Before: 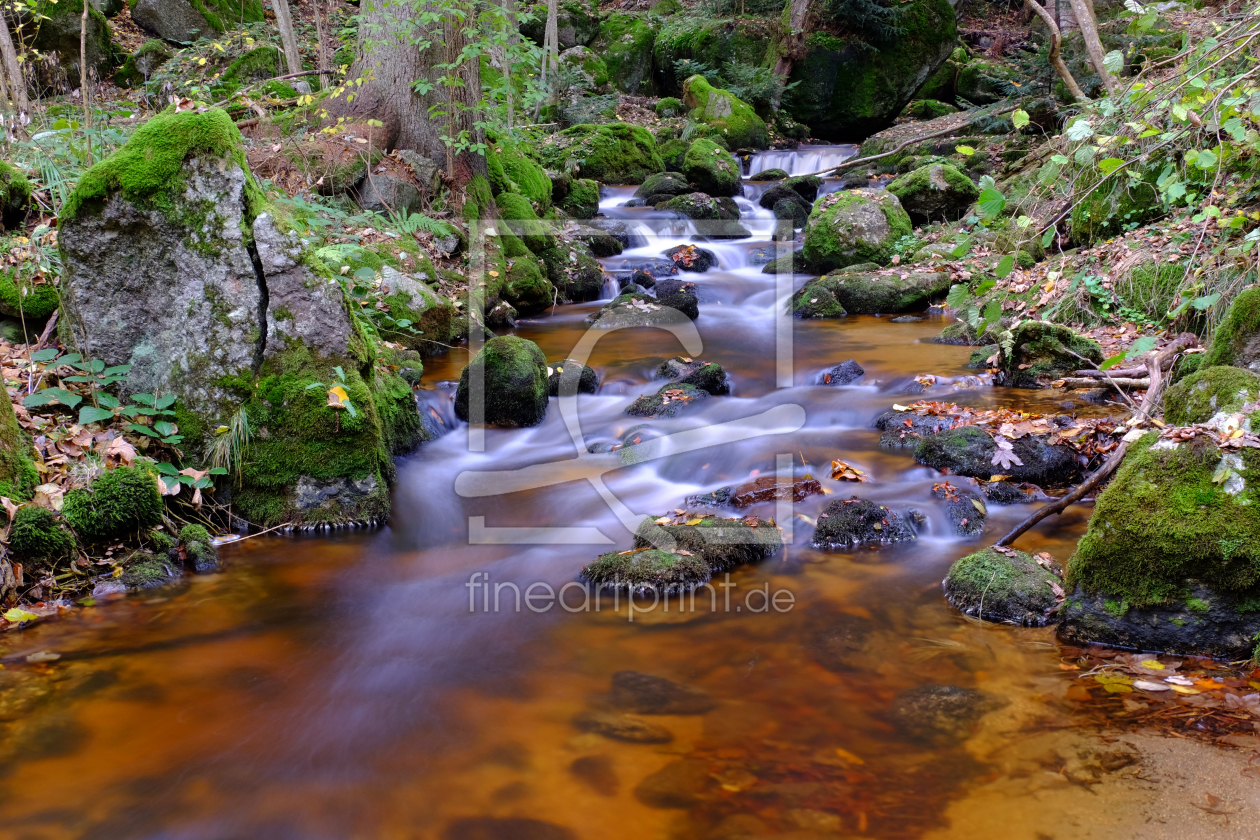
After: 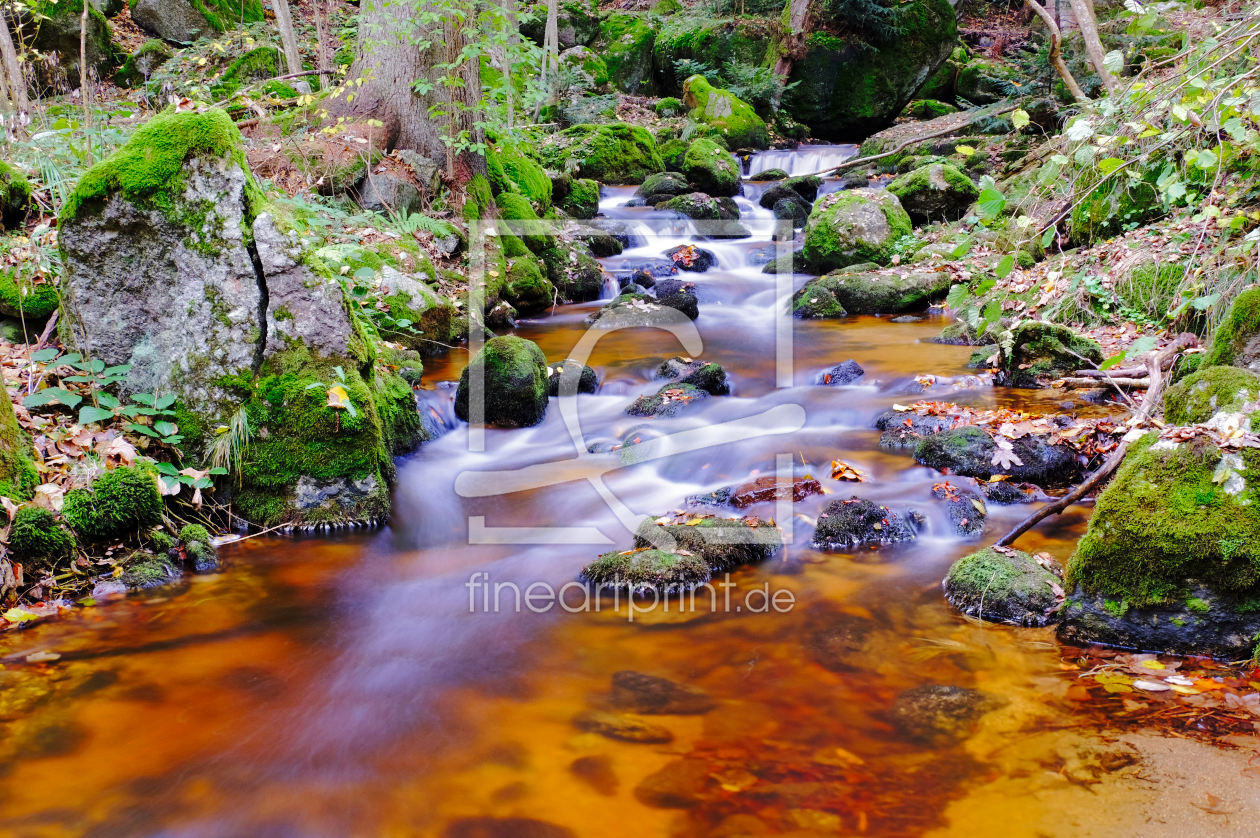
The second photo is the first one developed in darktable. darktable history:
base curve: curves: ch0 [(0, 0) (0.028, 0.03) (0.121, 0.232) (0.46, 0.748) (0.859, 0.968) (1, 1)], preserve colors none
shadows and highlights: shadows 39.48, highlights -59.86, highlights color adjustment 0.092%
crop: top 0.03%, bottom 0.15%
